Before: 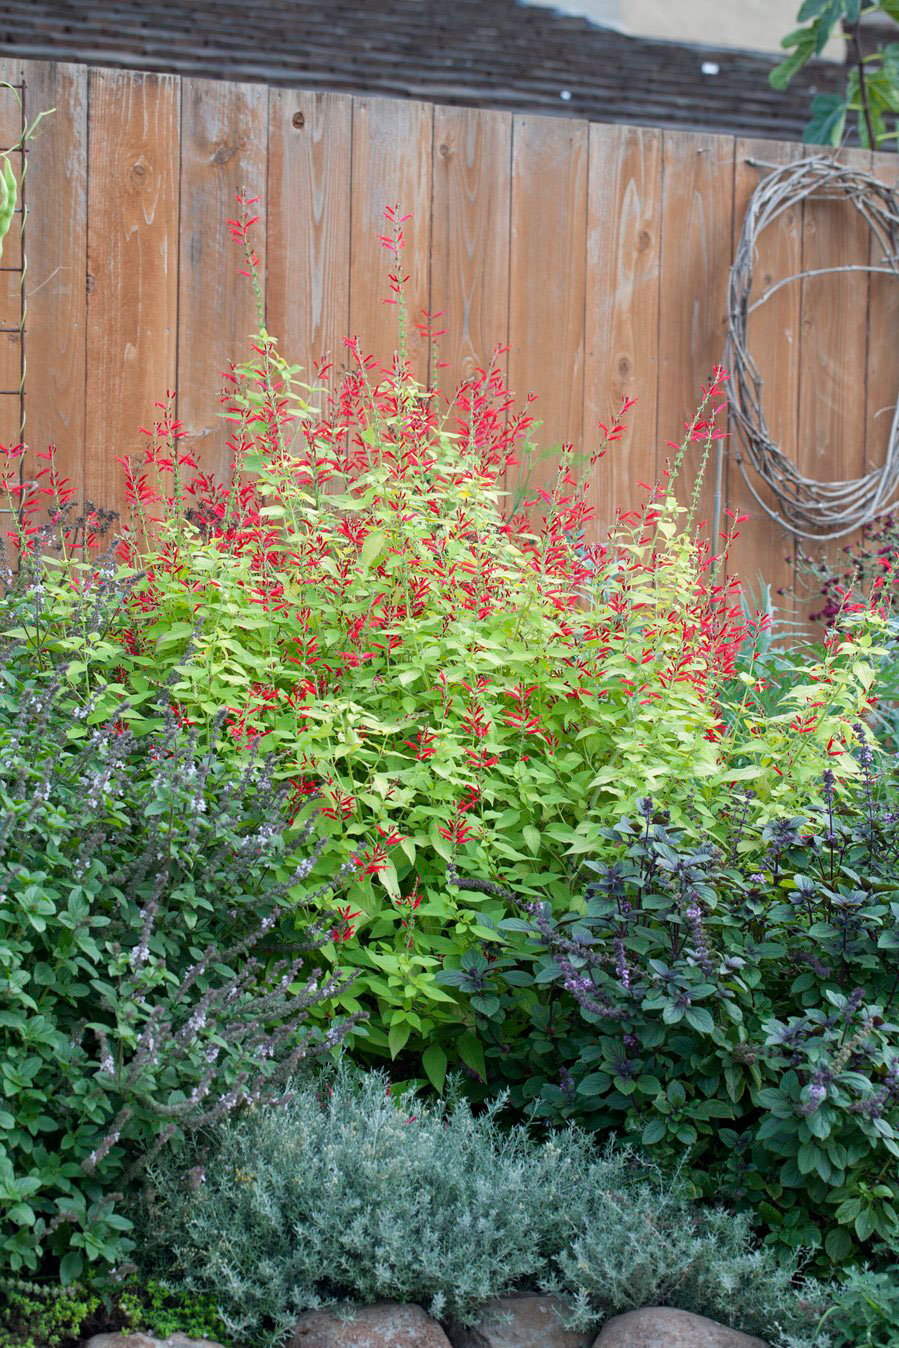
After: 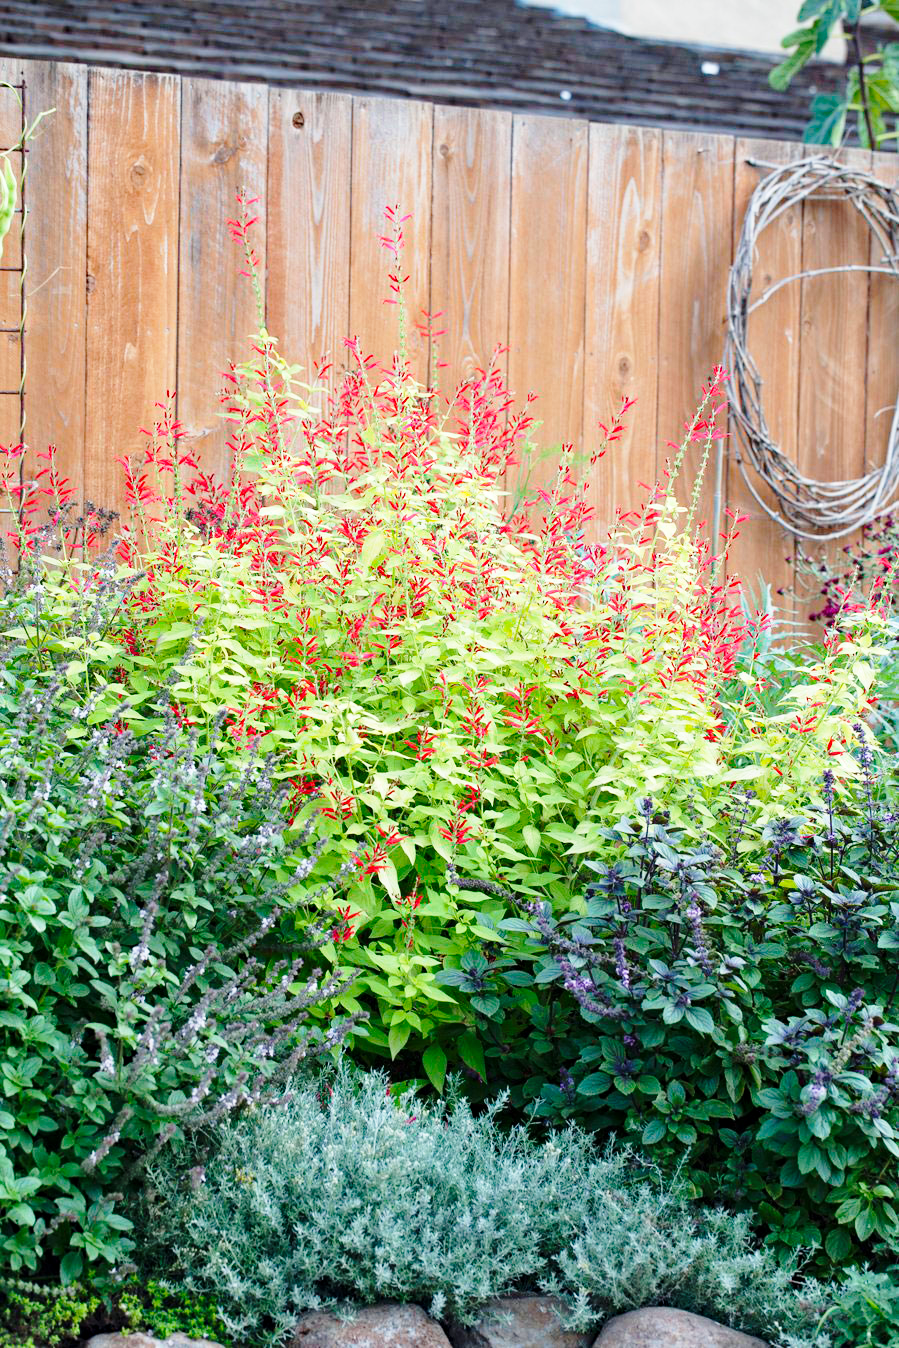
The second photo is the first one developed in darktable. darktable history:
haze removal: compatibility mode true, adaptive false
base curve: curves: ch0 [(0, 0) (0.028, 0.03) (0.121, 0.232) (0.46, 0.748) (0.859, 0.968) (1, 1)], preserve colors none
exposure: compensate highlight preservation false
